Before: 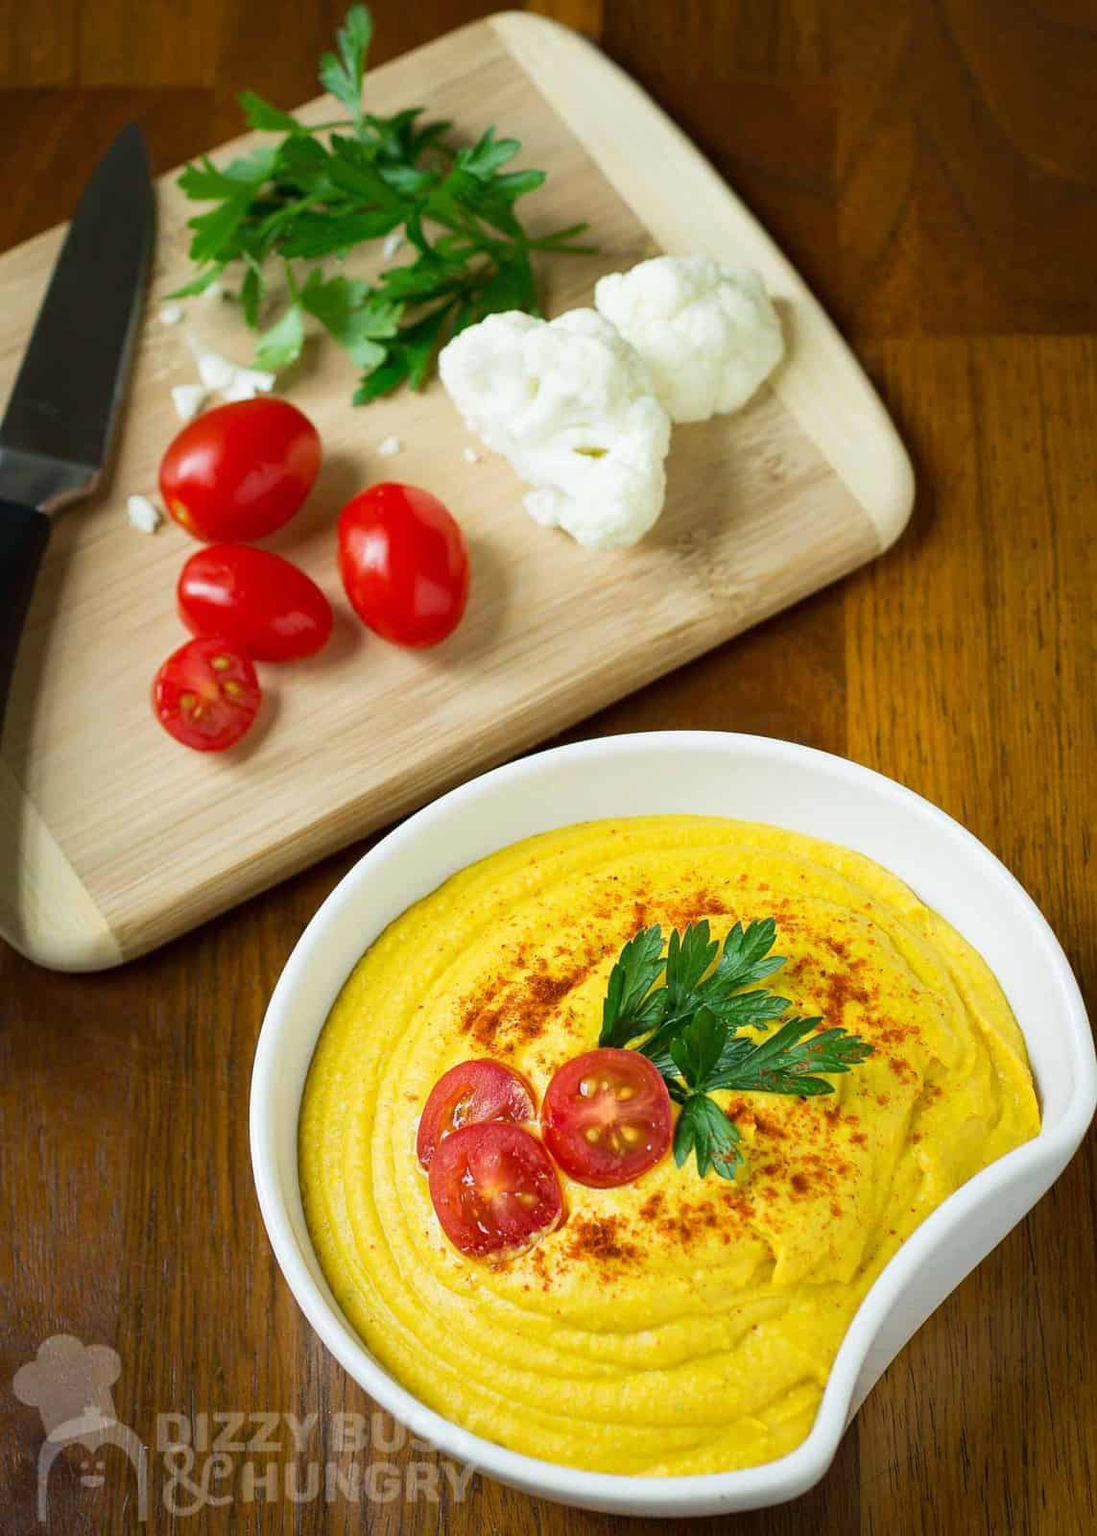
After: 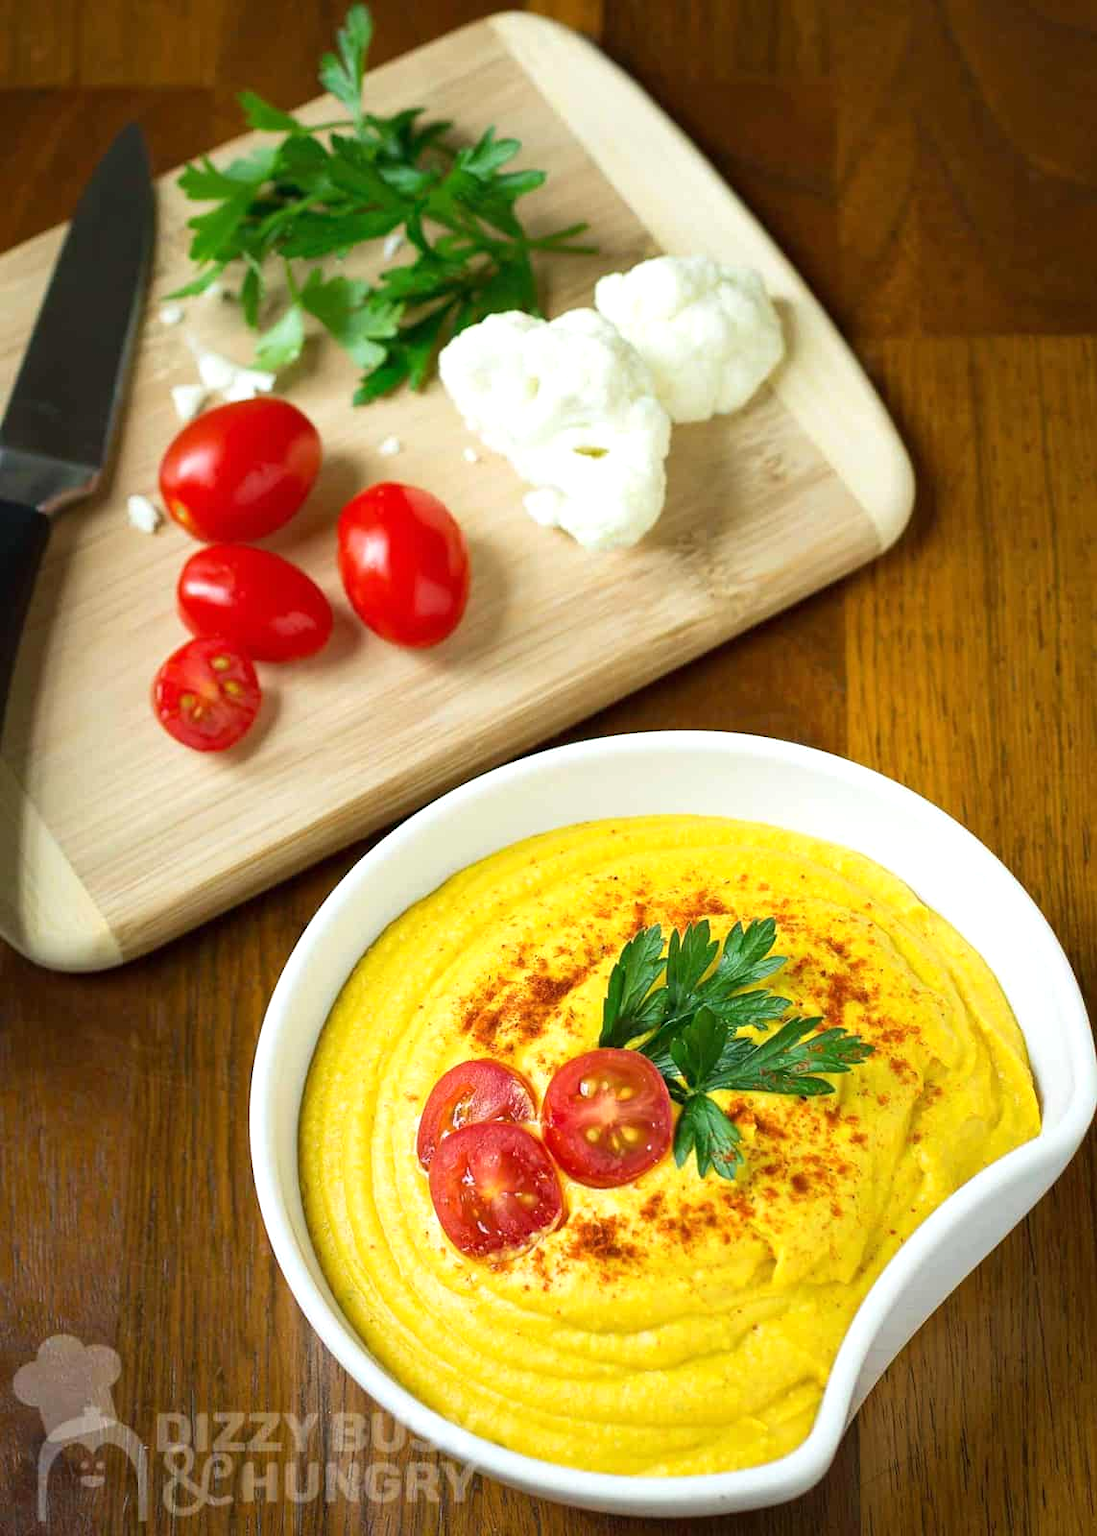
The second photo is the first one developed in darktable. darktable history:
exposure: exposure 0.293 EV, compensate highlight preservation false
